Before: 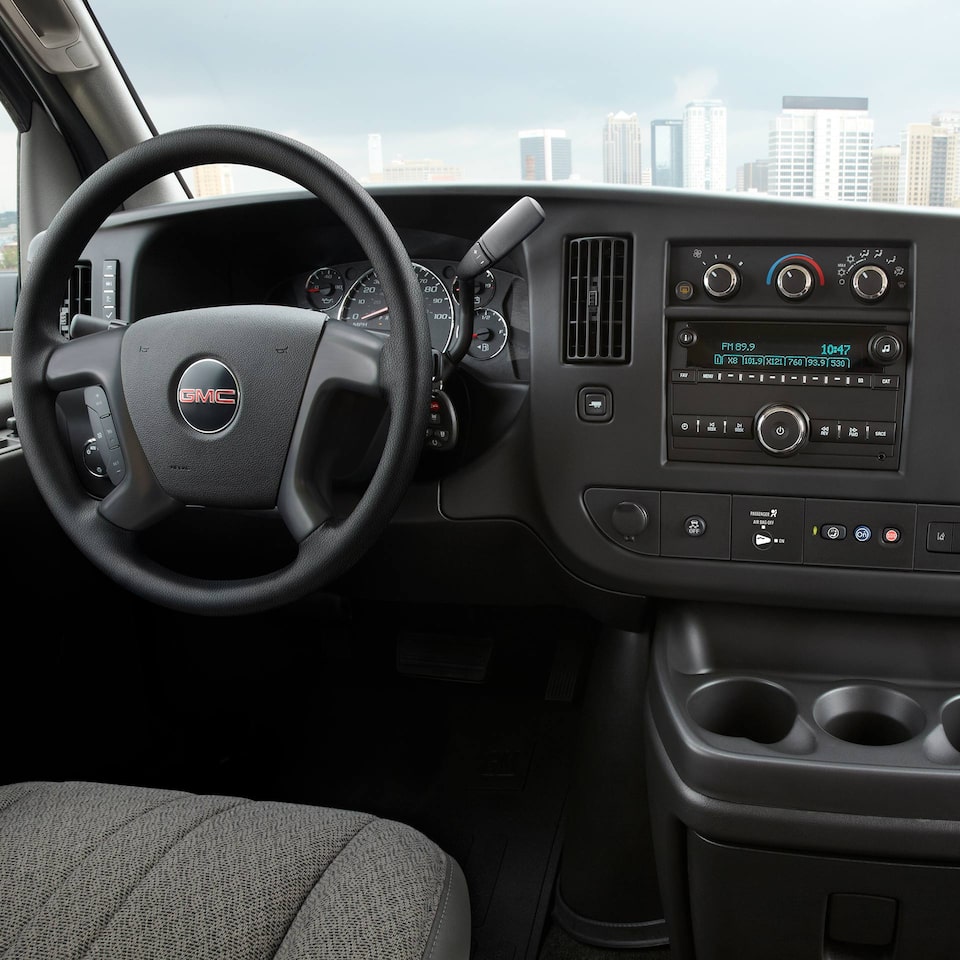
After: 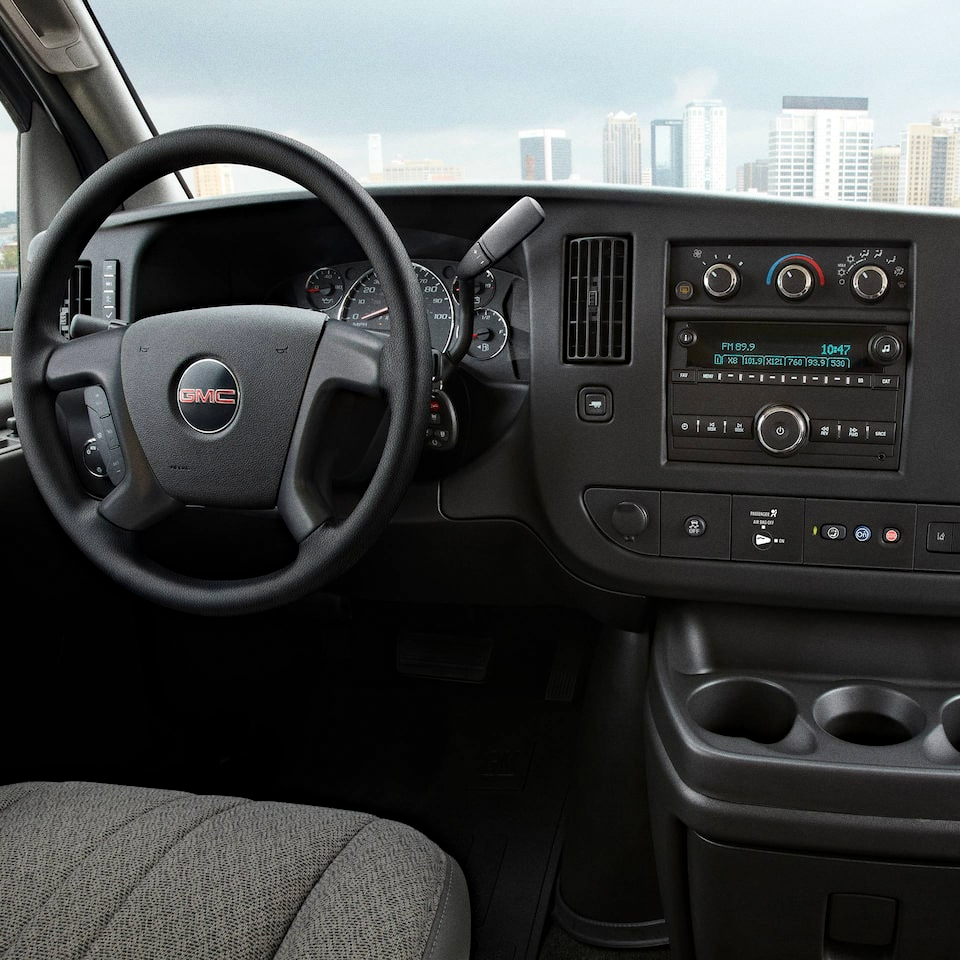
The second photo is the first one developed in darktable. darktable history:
haze removal: adaptive false
grain: coarseness 0.47 ISO
